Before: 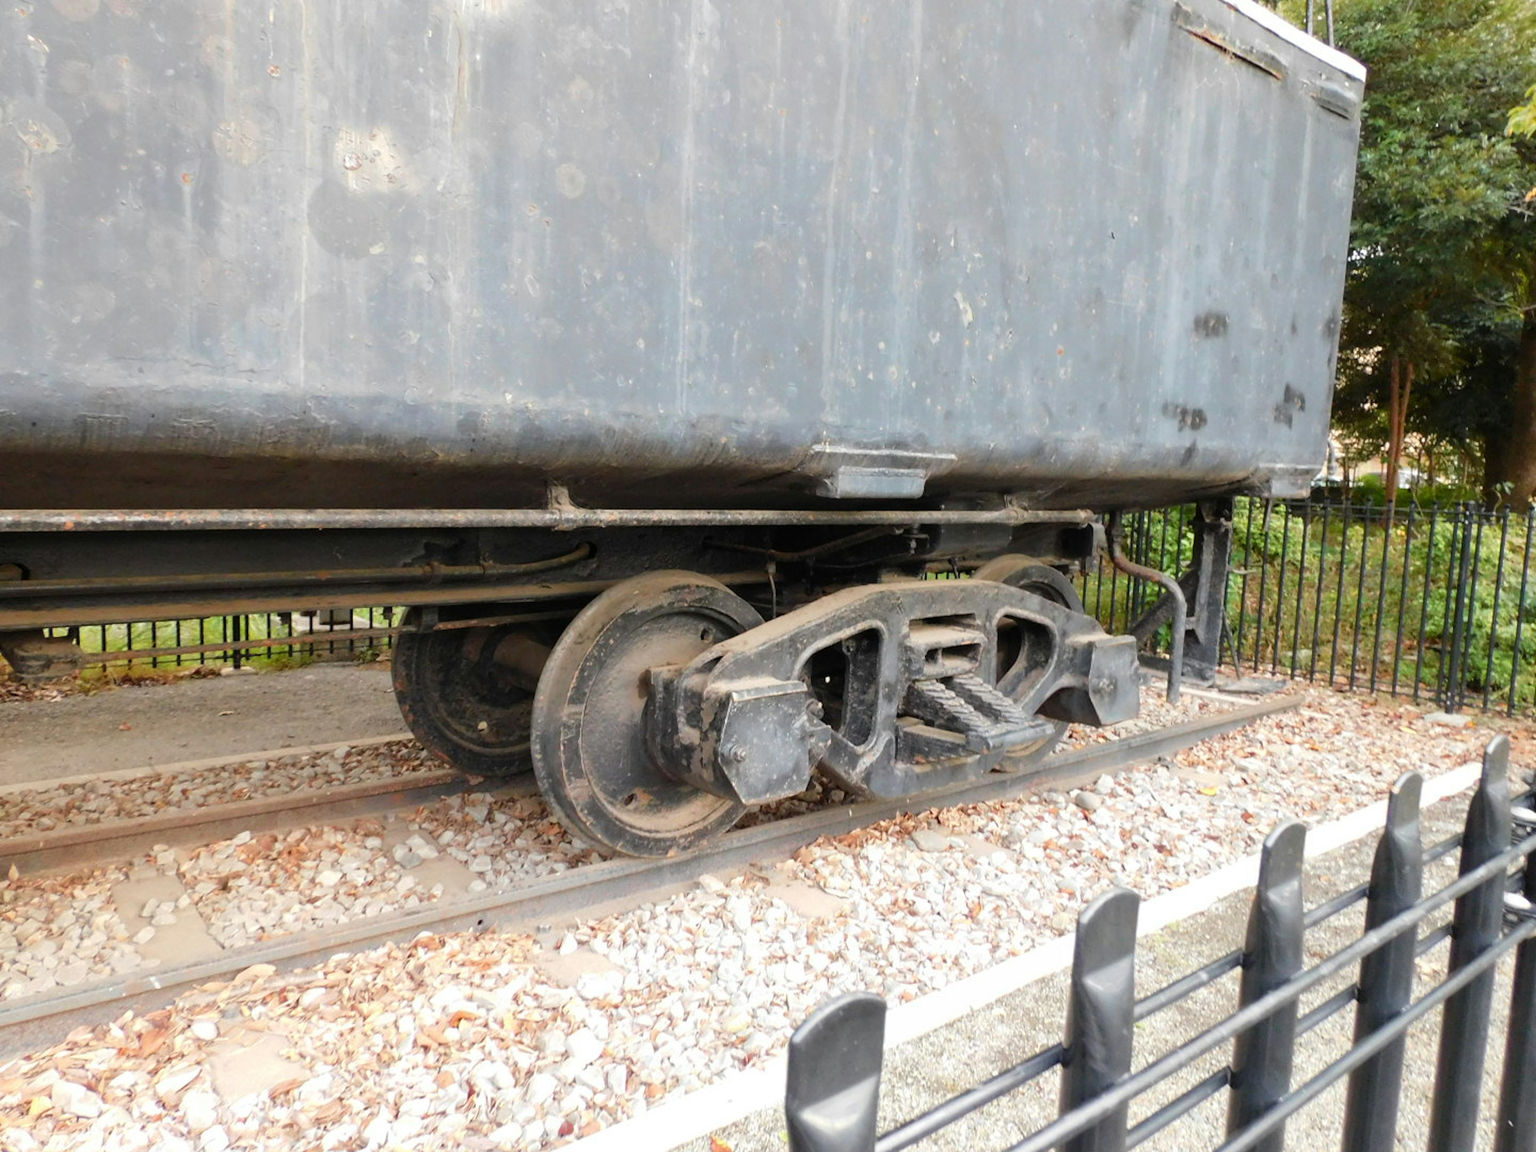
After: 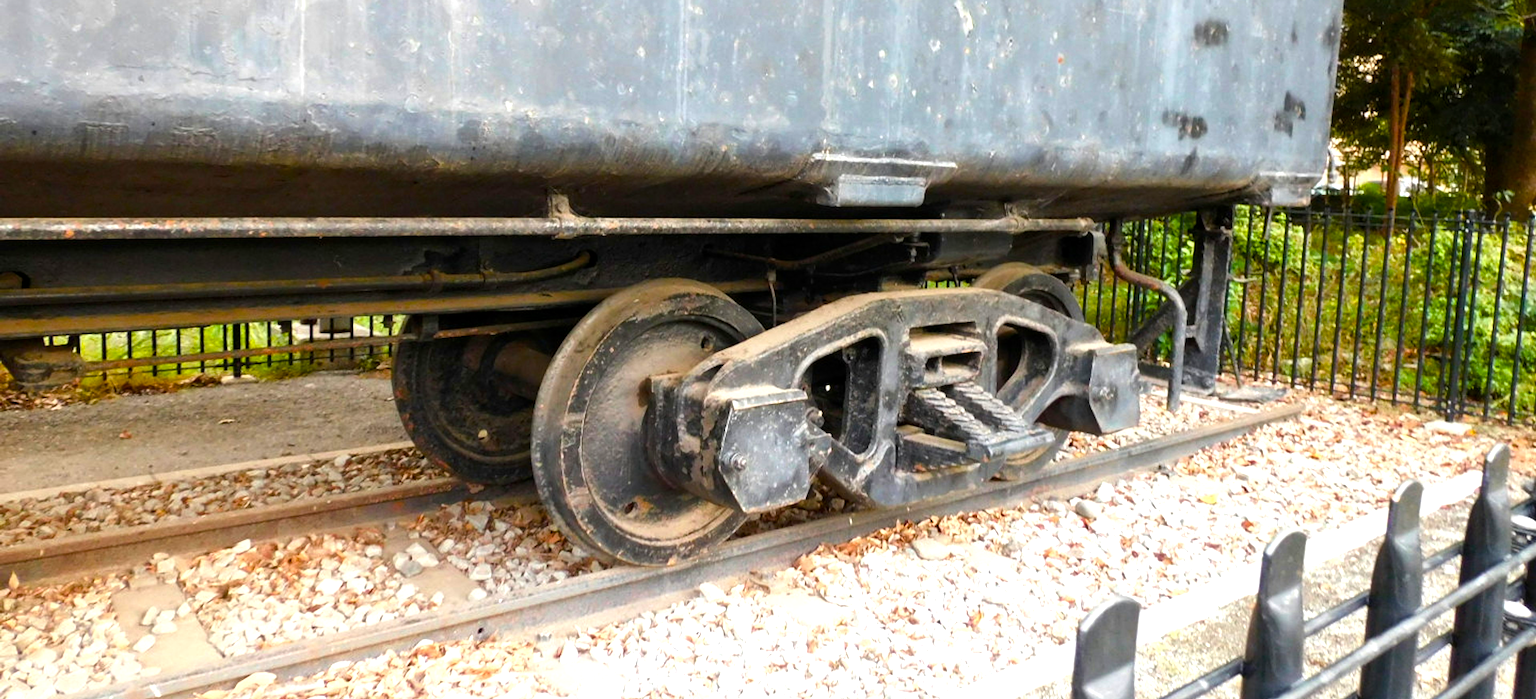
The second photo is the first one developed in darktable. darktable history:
color balance rgb: linear chroma grading › global chroma 16.62%, perceptual saturation grading › highlights -8.63%, perceptual saturation grading › mid-tones 18.66%, perceptual saturation grading › shadows 28.49%, perceptual brilliance grading › highlights 14.22%, perceptual brilliance grading › shadows -18.96%, global vibrance 27.71%
crop and rotate: top 25.357%, bottom 13.942%
local contrast: mode bilateral grid, contrast 20, coarseness 50, detail 120%, midtone range 0.2
